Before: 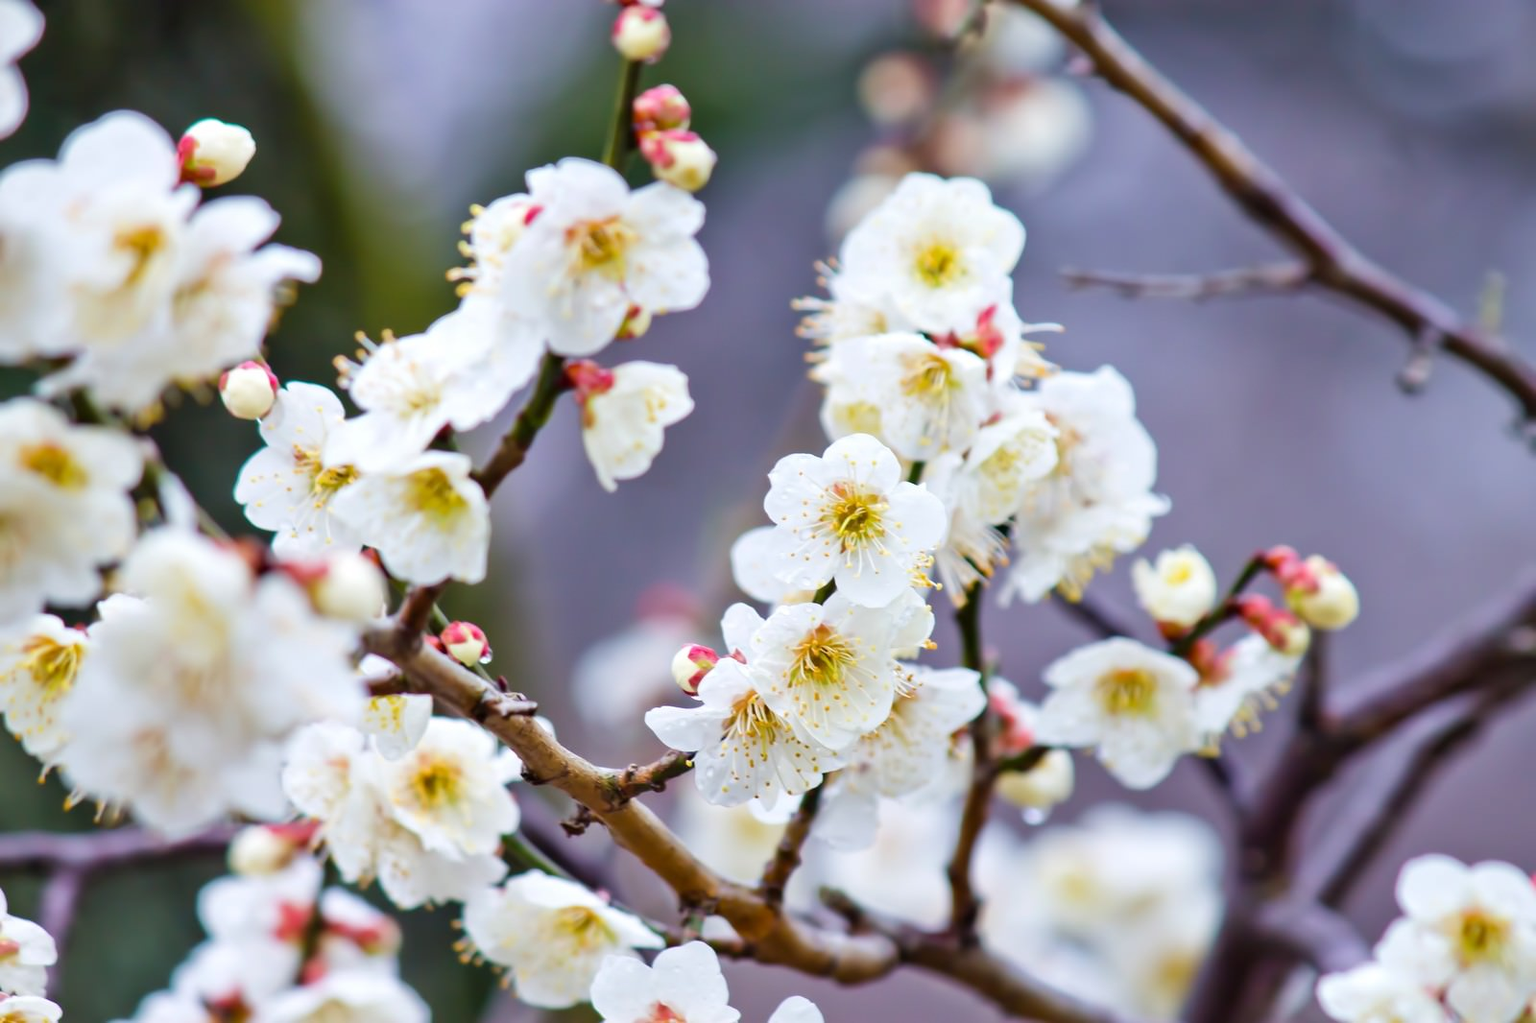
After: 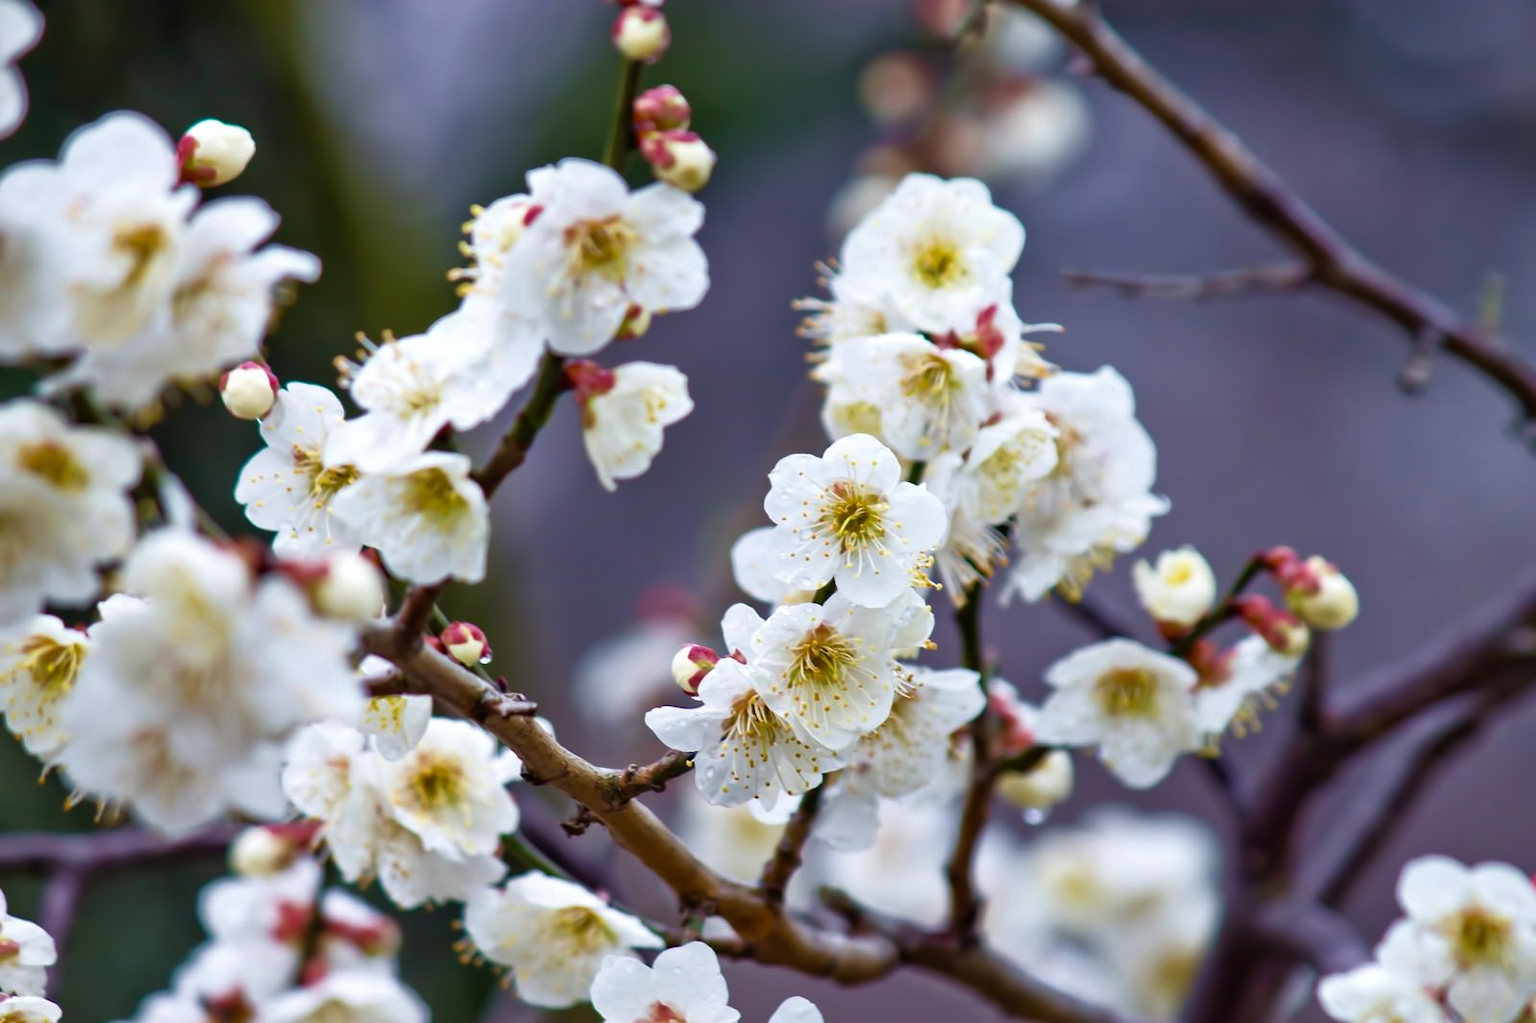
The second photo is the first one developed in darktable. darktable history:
velvia: on, module defaults
rgb curve: curves: ch0 [(0, 0) (0.415, 0.237) (1, 1)]
